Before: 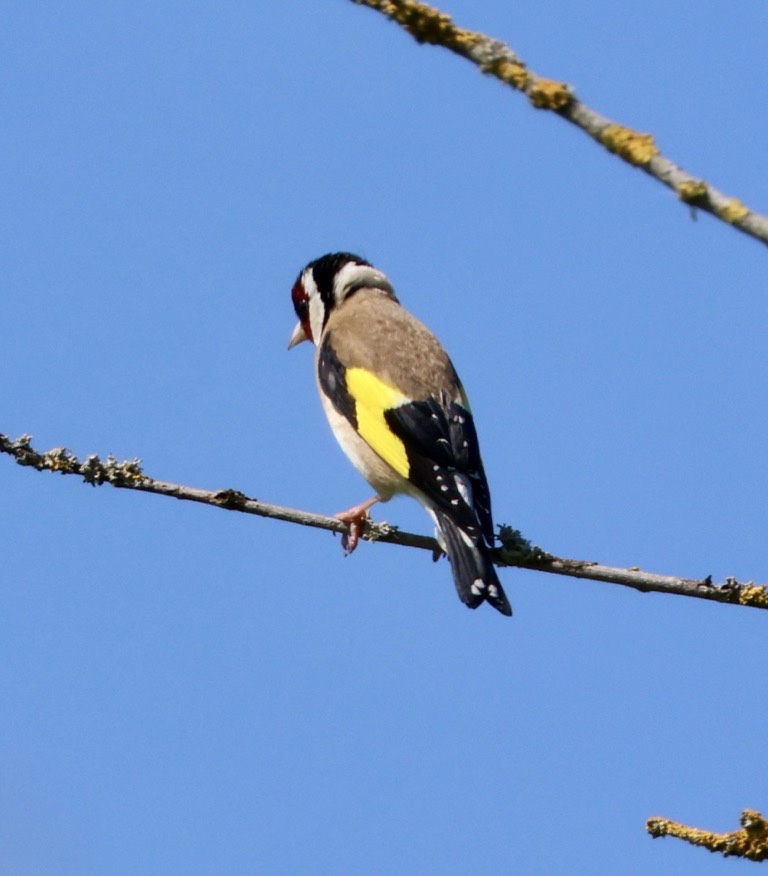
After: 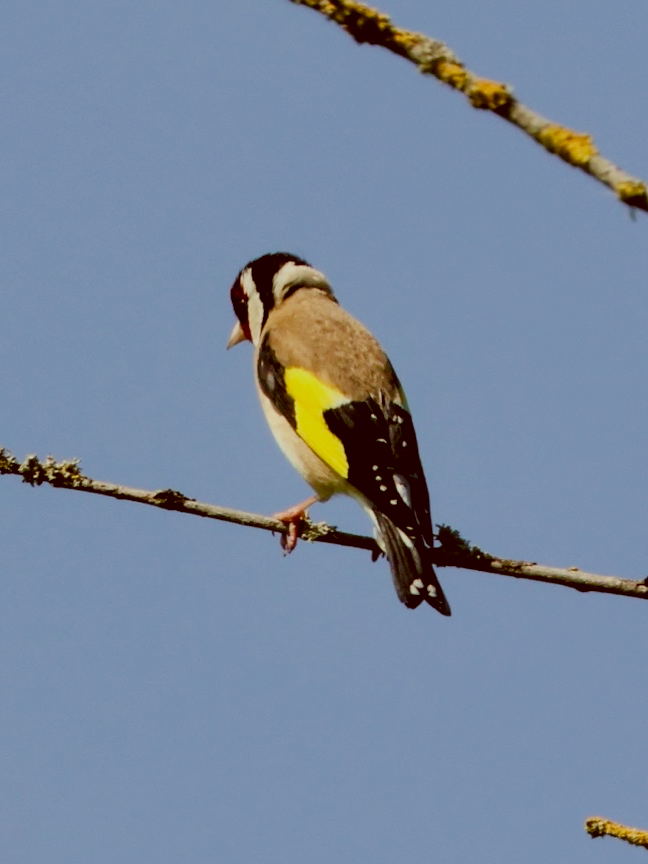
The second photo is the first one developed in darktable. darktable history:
crop: left 8.026%, right 7.374%
color correction: highlights a* -5.3, highlights b* 9.8, shadows a* 9.8, shadows b* 24.26
exposure: black level correction 0.007, compensate highlight preservation false
filmic rgb: black relative exposure -7.65 EV, white relative exposure 4.56 EV, hardness 3.61
